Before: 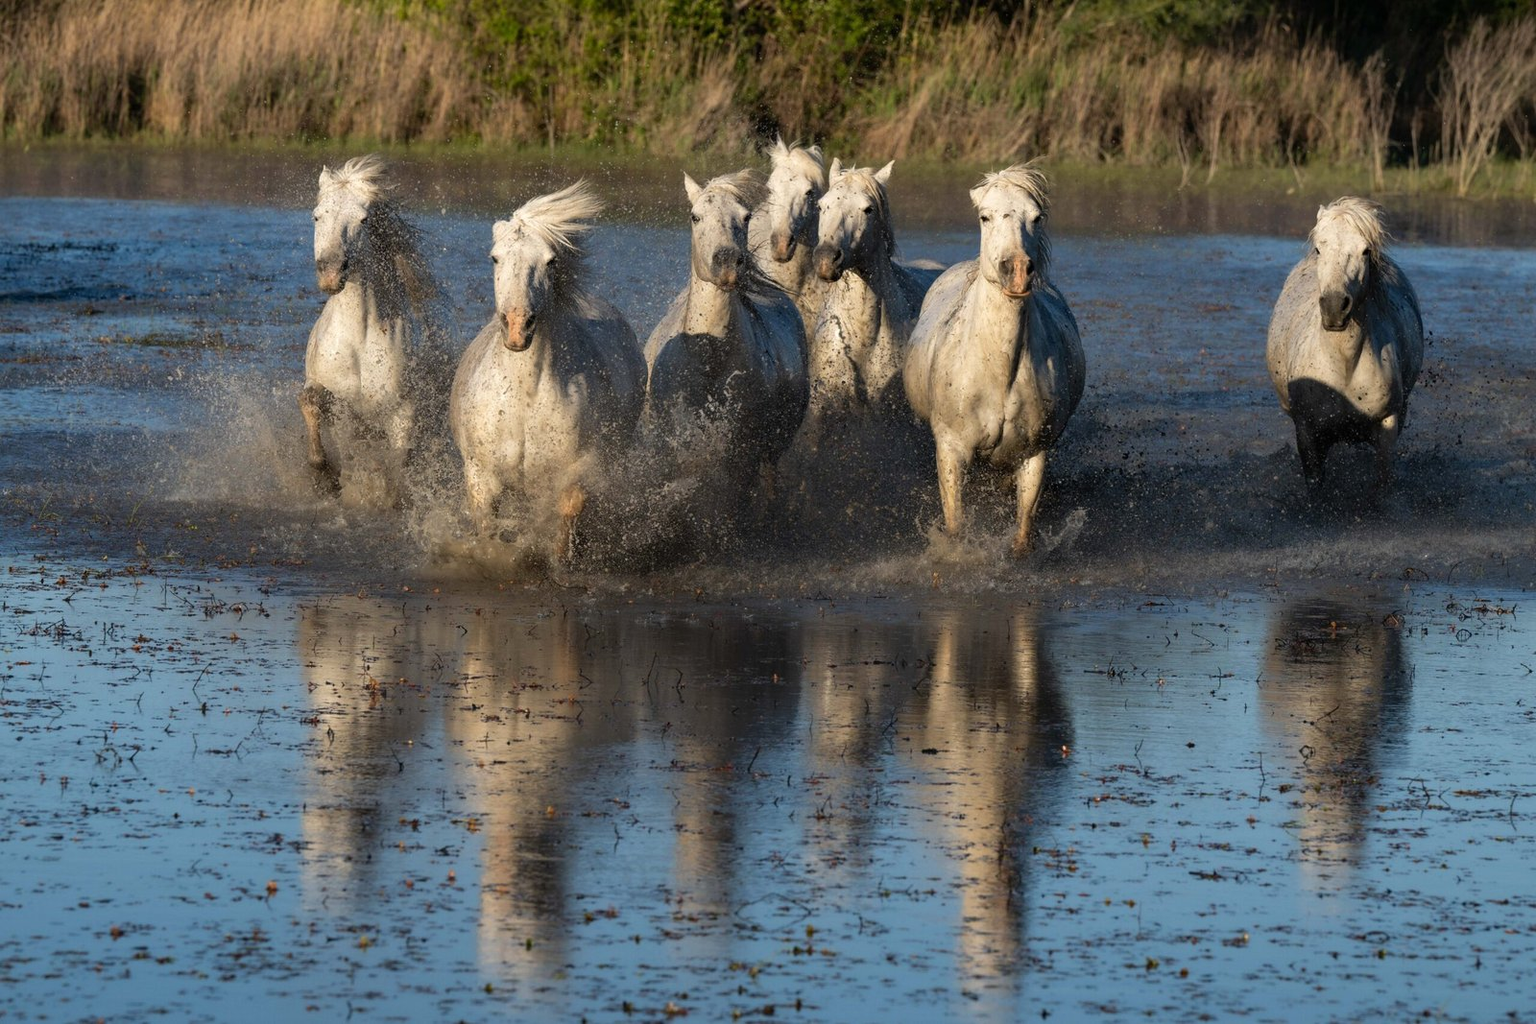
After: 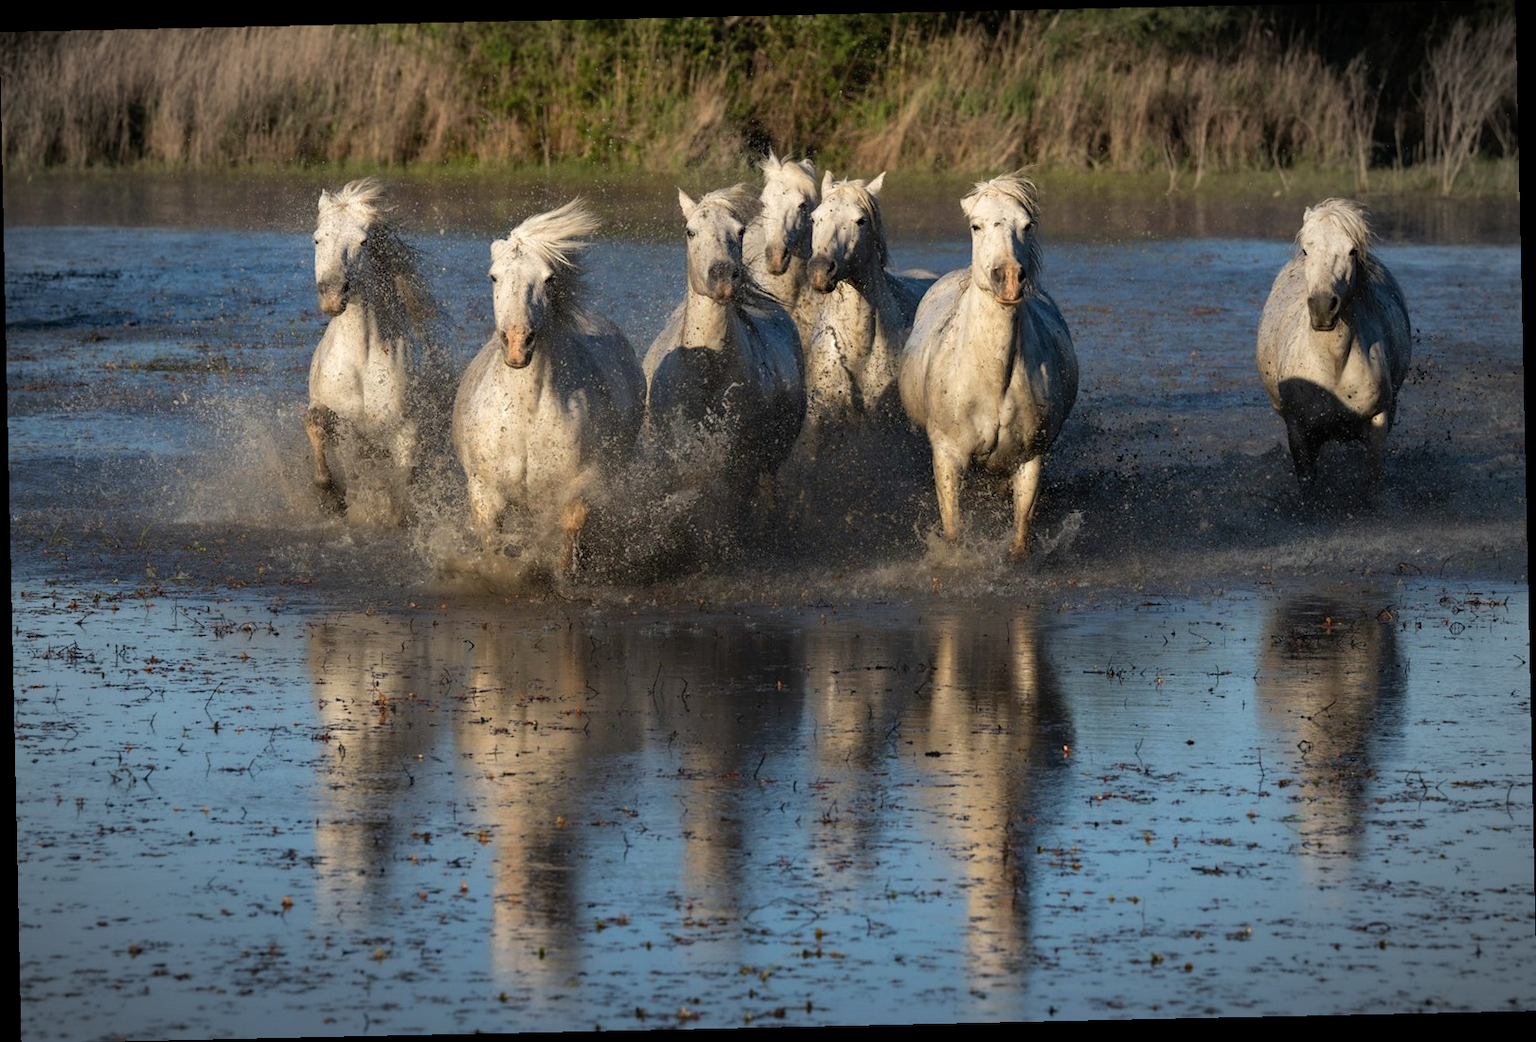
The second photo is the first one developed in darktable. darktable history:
vignetting: automatic ratio true
rotate and perspective: rotation -1.24°, automatic cropping off
